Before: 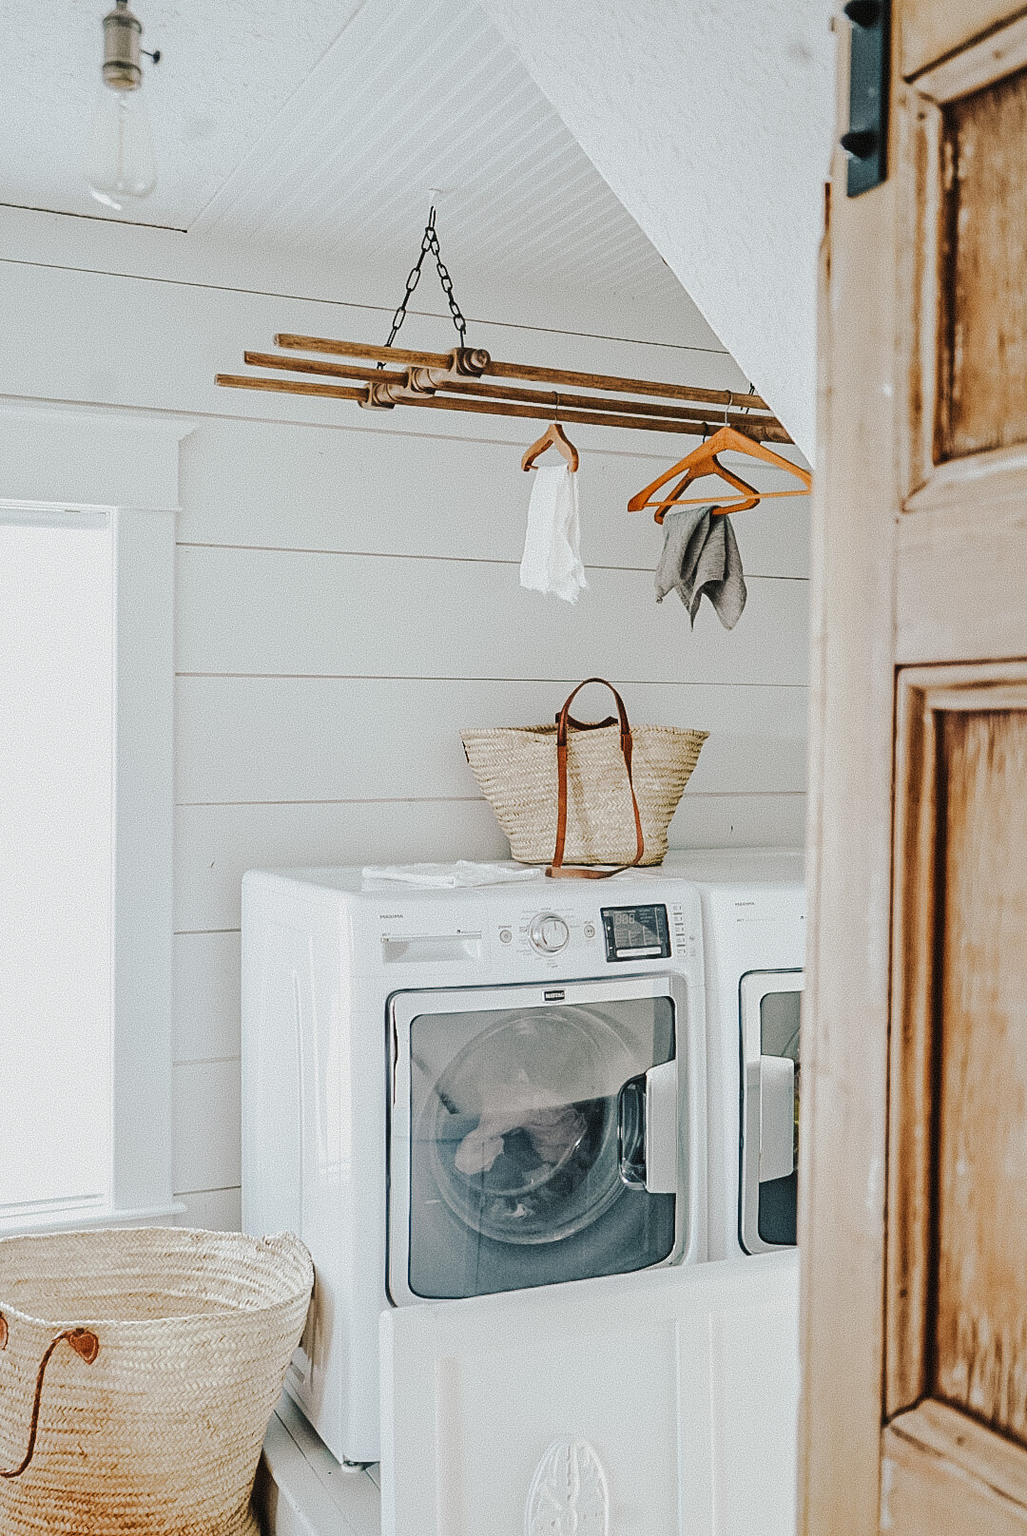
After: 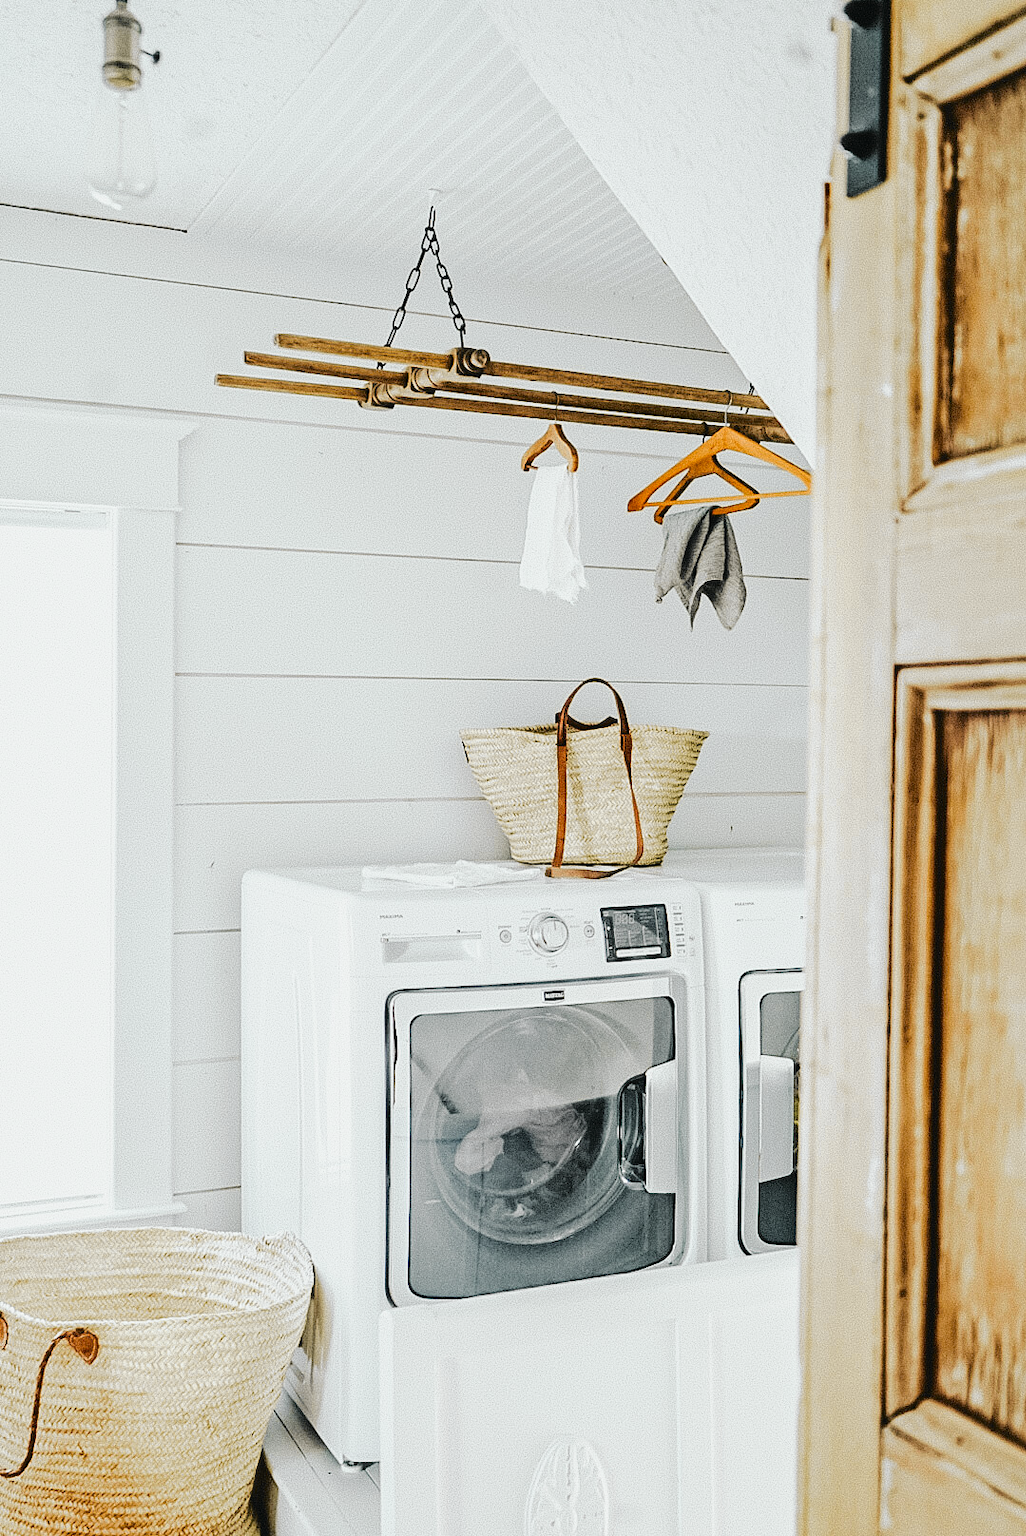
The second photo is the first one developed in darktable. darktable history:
tone curve: curves: ch0 [(0, 0.013) (0.129, 0.1) (0.327, 0.382) (0.489, 0.573) (0.66, 0.748) (0.858, 0.926) (1, 0.977)]; ch1 [(0, 0) (0.353, 0.344) (0.45, 0.46) (0.498, 0.495) (0.521, 0.506) (0.563, 0.559) (0.592, 0.585) (0.657, 0.655) (1, 1)]; ch2 [(0, 0) (0.333, 0.346) (0.375, 0.375) (0.427, 0.44) (0.5, 0.501) (0.505, 0.499) (0.528, 0.533) (0.579, 0.61) (0.612, 0.644) (0.66, 0.715) (1, 1)], color space Lab, independent channels, preserve colors none
